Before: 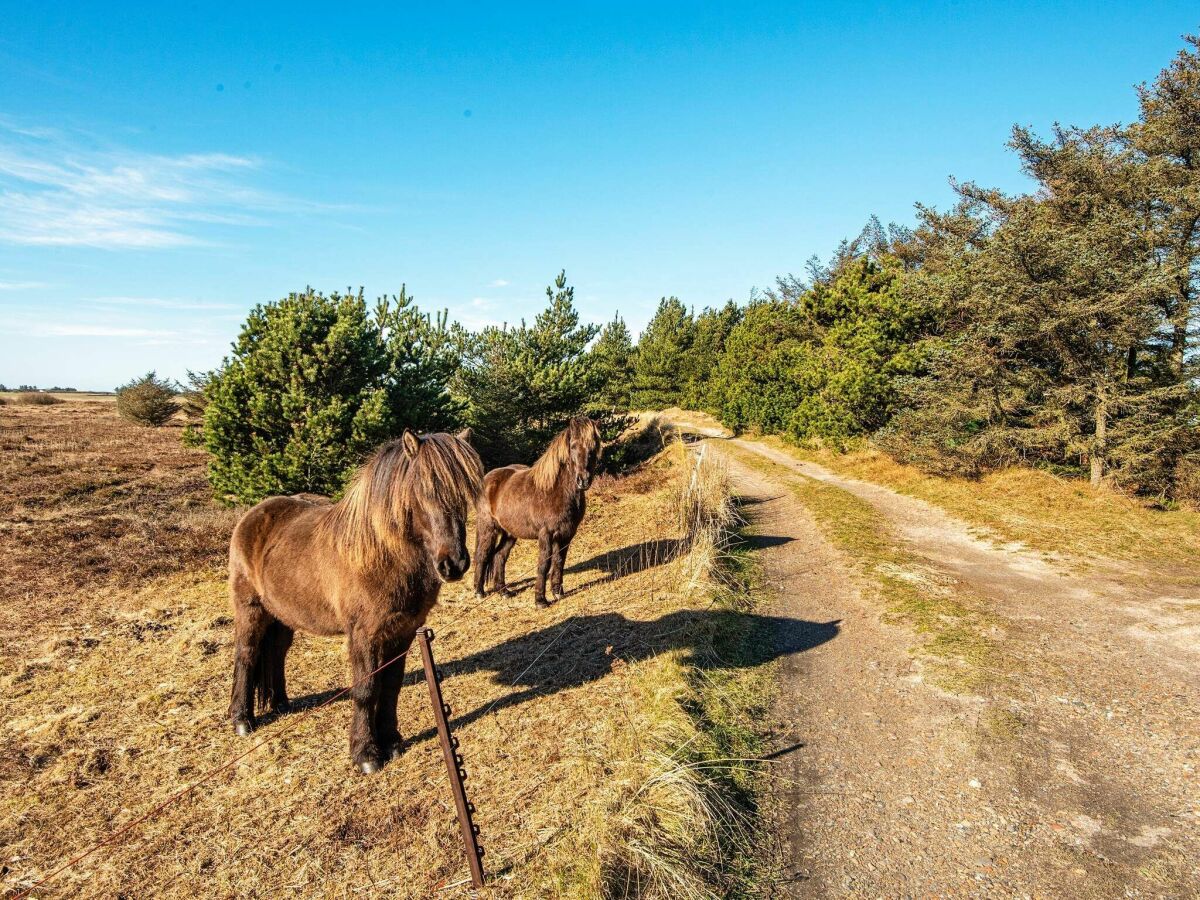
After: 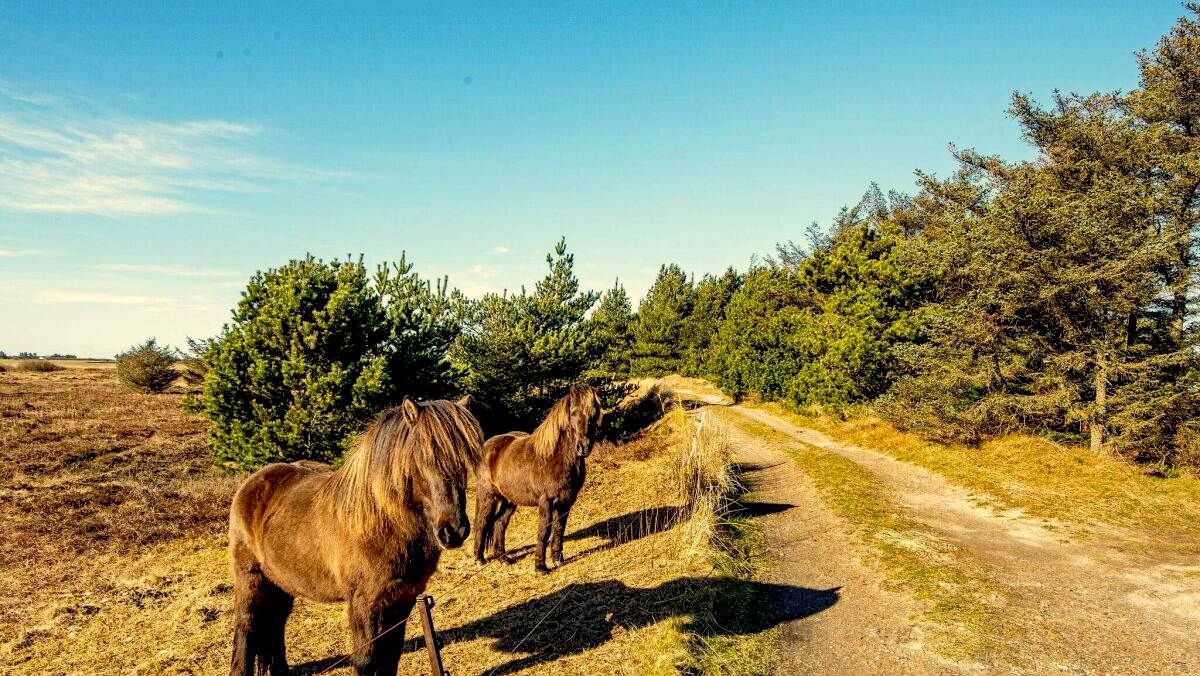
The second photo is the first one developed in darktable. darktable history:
color correction: highlights a* 1.27, highlights b* 18.04
exposure: black level correction 0.018, exposure -0.006 EV, compensate exposure bias true, compensate highlight preservation false
crop: top 3.714%, bottom 21.163%
